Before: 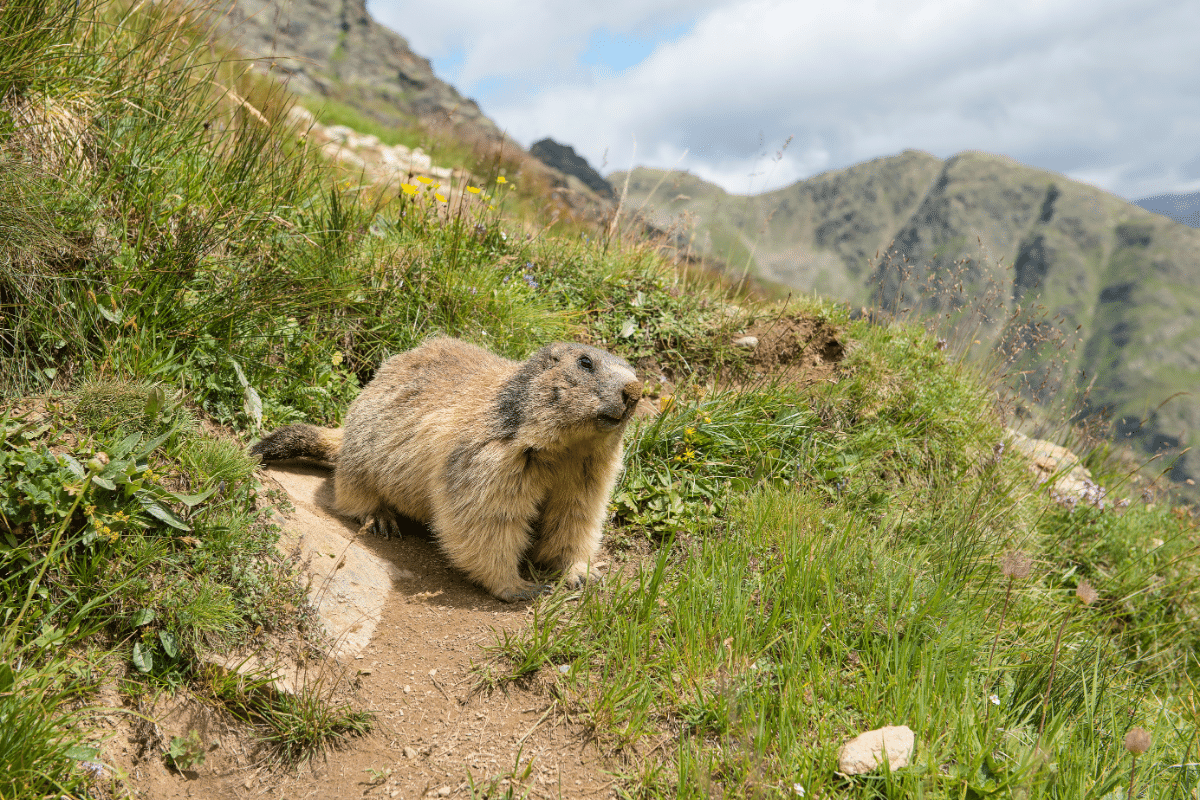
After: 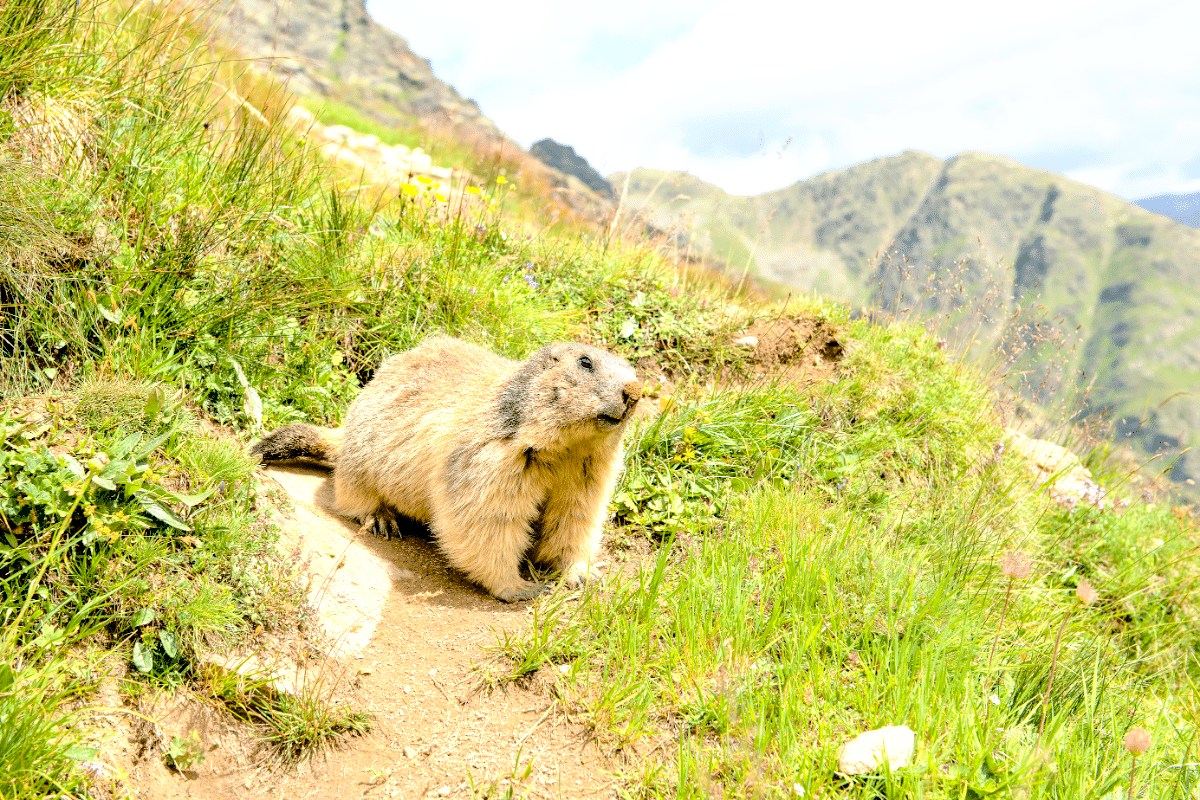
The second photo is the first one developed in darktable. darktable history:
exposure: exposure 0.64 EV, compensate highlight preservation false
base curve: curves: ch0 [(0.017, 0) (0.425, 0.441) (0.844, 0.933) (1, 1)], preserve colors none
tone curve: curves: ch0 [(0, 0) (0.26, 0.424) (0.417, 0.585) (1, 1)]
